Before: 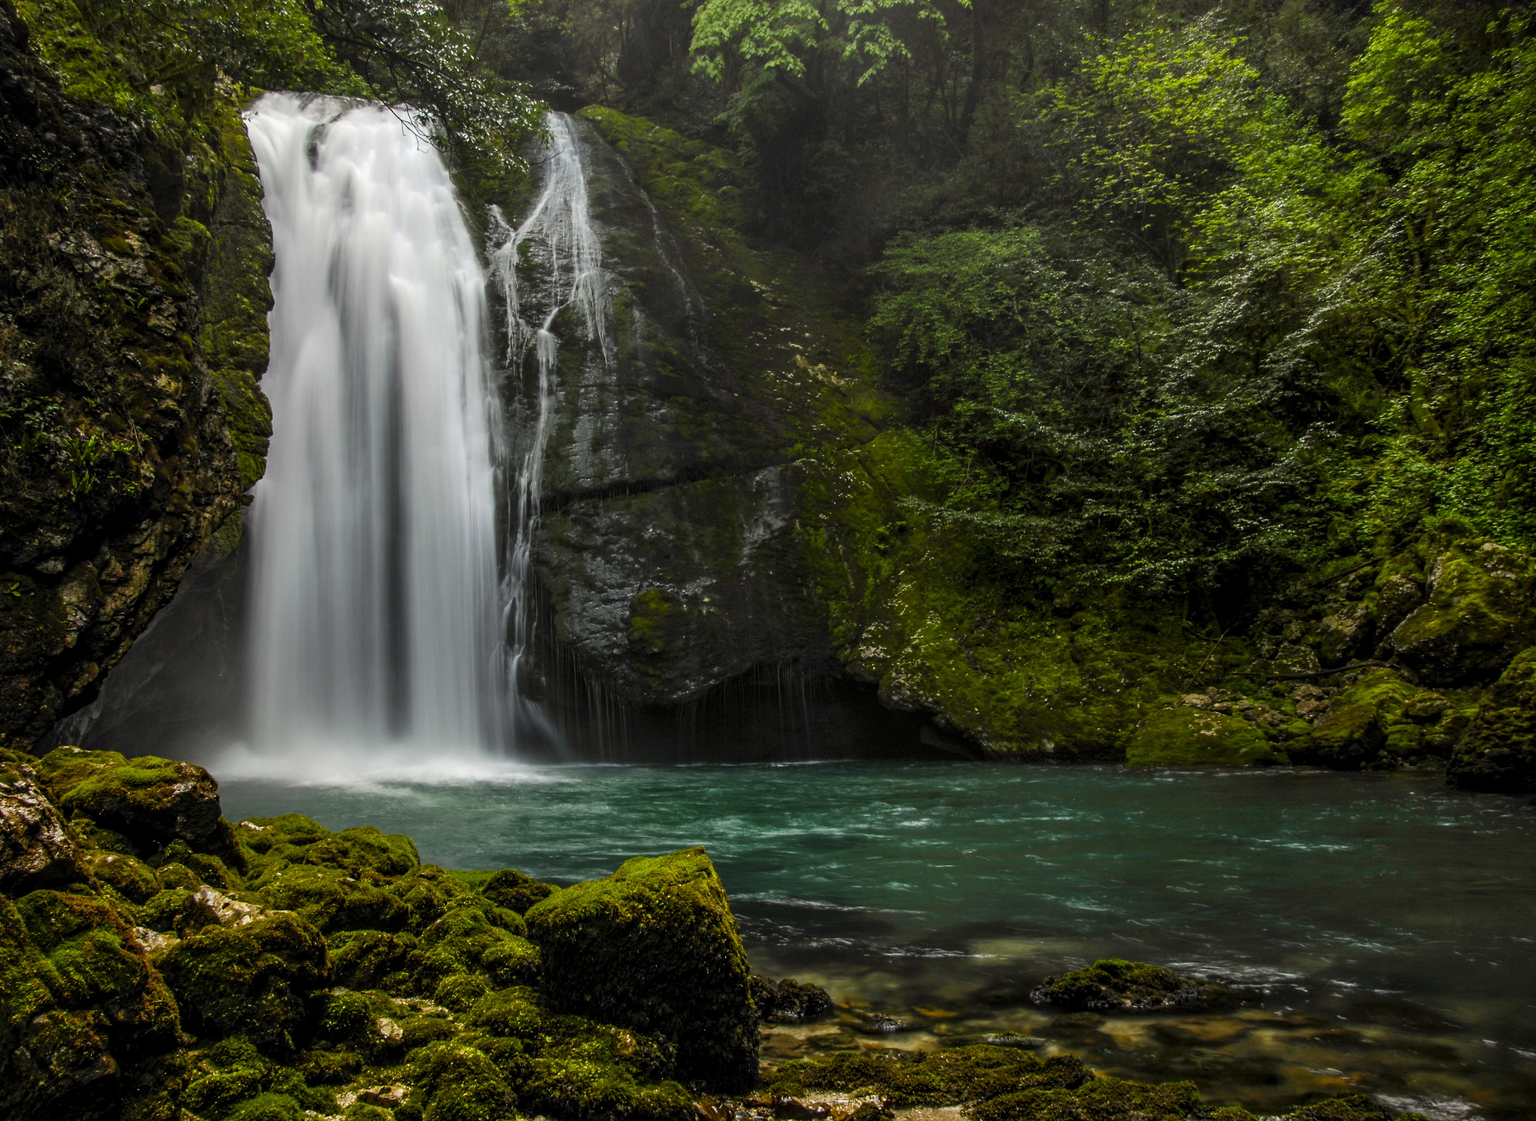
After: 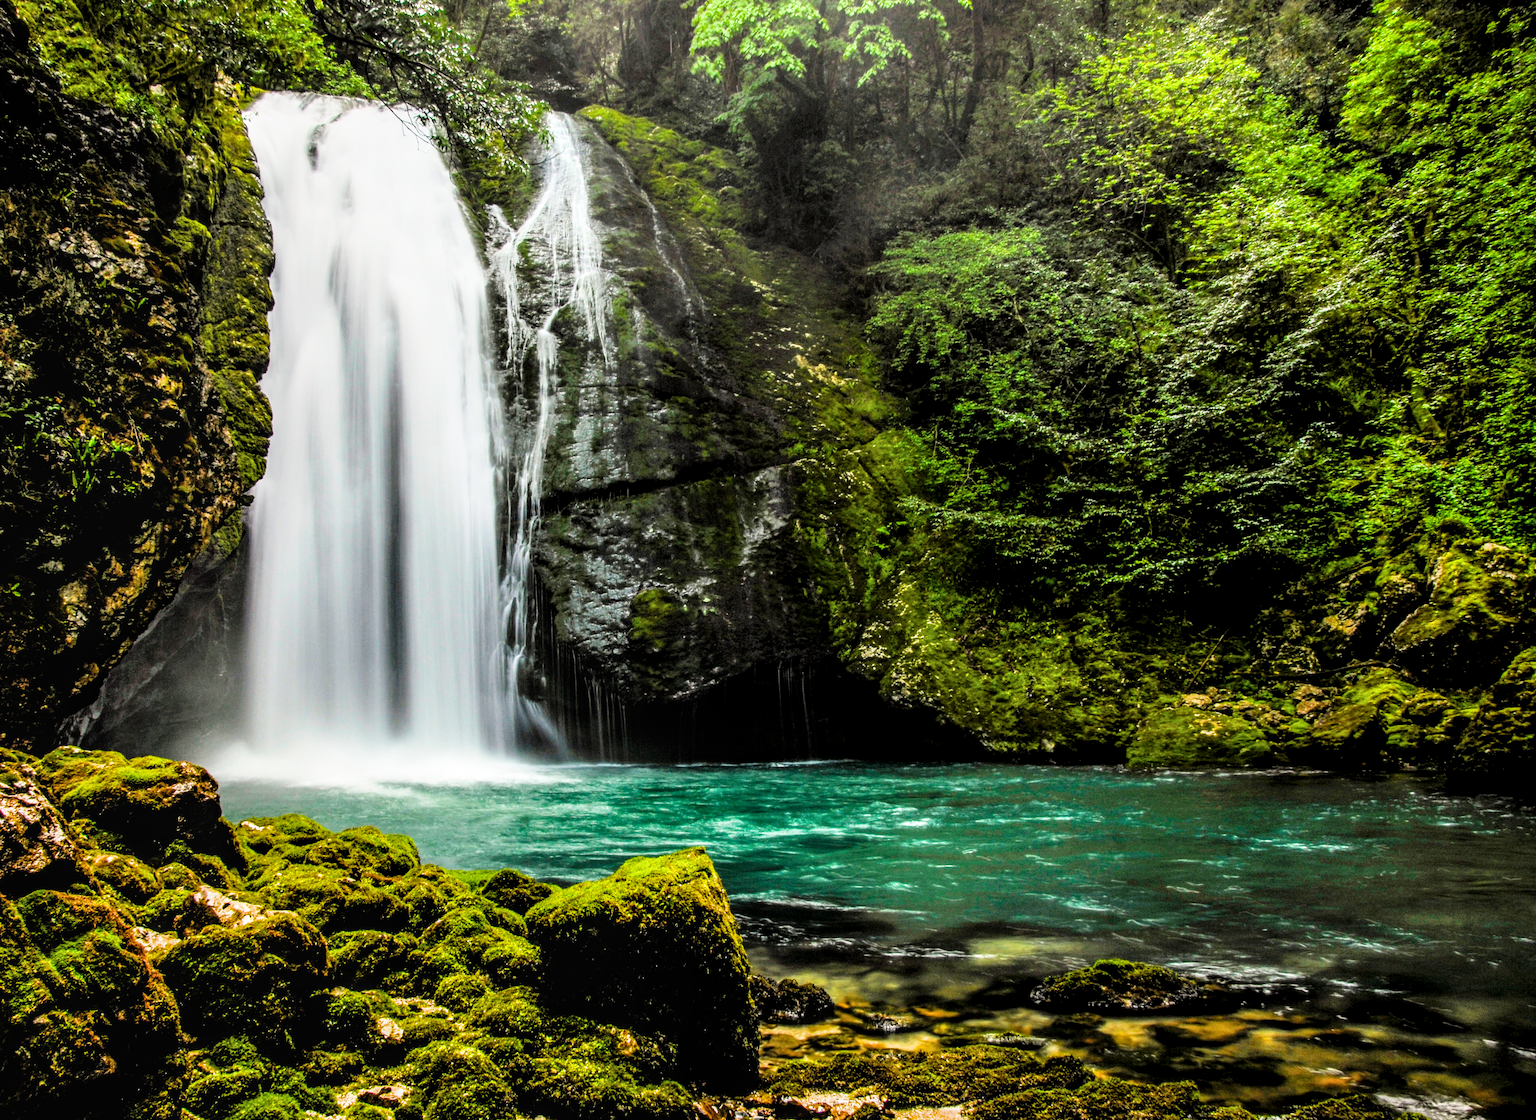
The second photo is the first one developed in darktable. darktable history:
exposure: black level correction 0, exposure 1.1 EV, compensate exposure bias true, compensate highlight preservation false
color balance rgb: perceptual saturation grading › global saturation 10%, global vibrance 10%
filmic rgb: black relative exposure -5 EV, hardness 2.88, contrast 1.3, highlights saturation mix -30%
local contrast: on, module defaults
